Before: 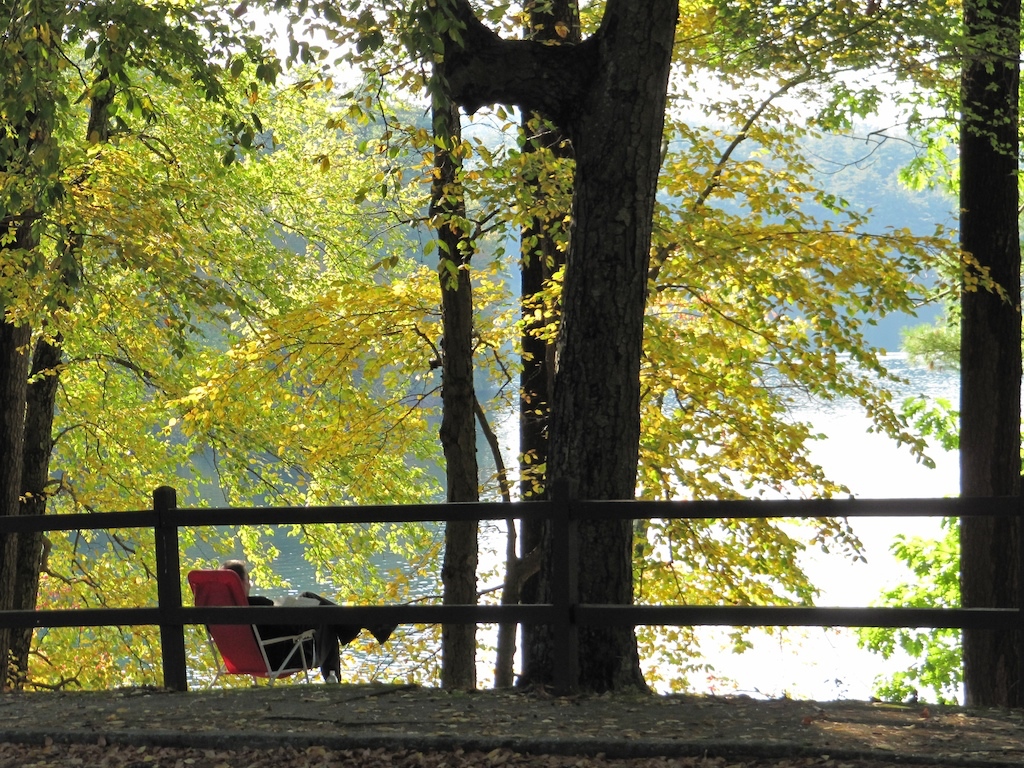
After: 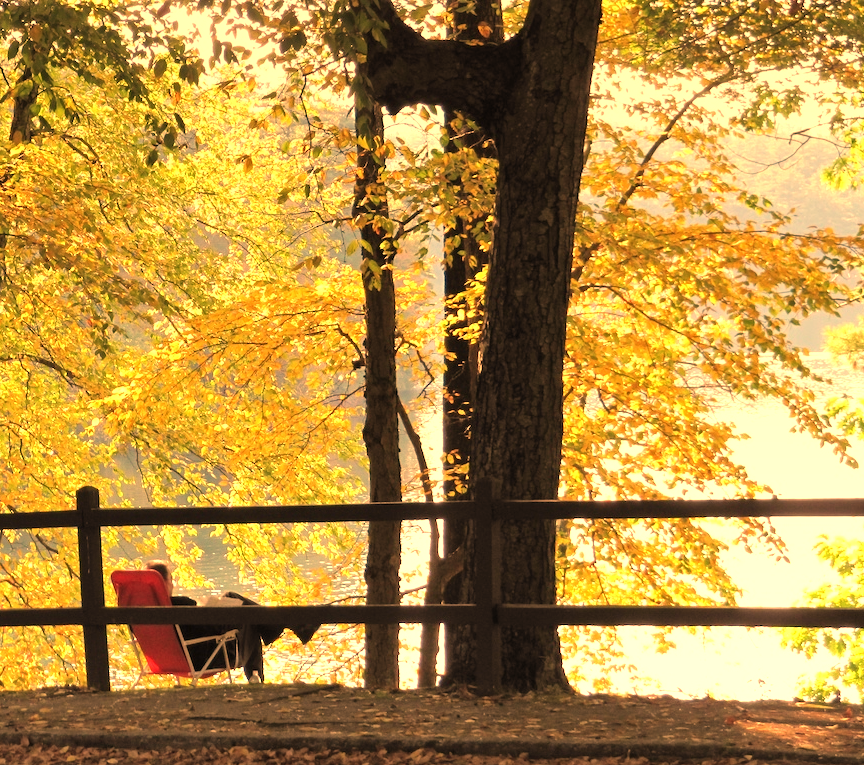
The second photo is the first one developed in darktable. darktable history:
exposure: exposure 0.722 EV, compensate highlight preservation false
graduated density: on, module defaults
crop: left 7.598%, right 7.873%
white balance: red 1.467, blue 0.684
